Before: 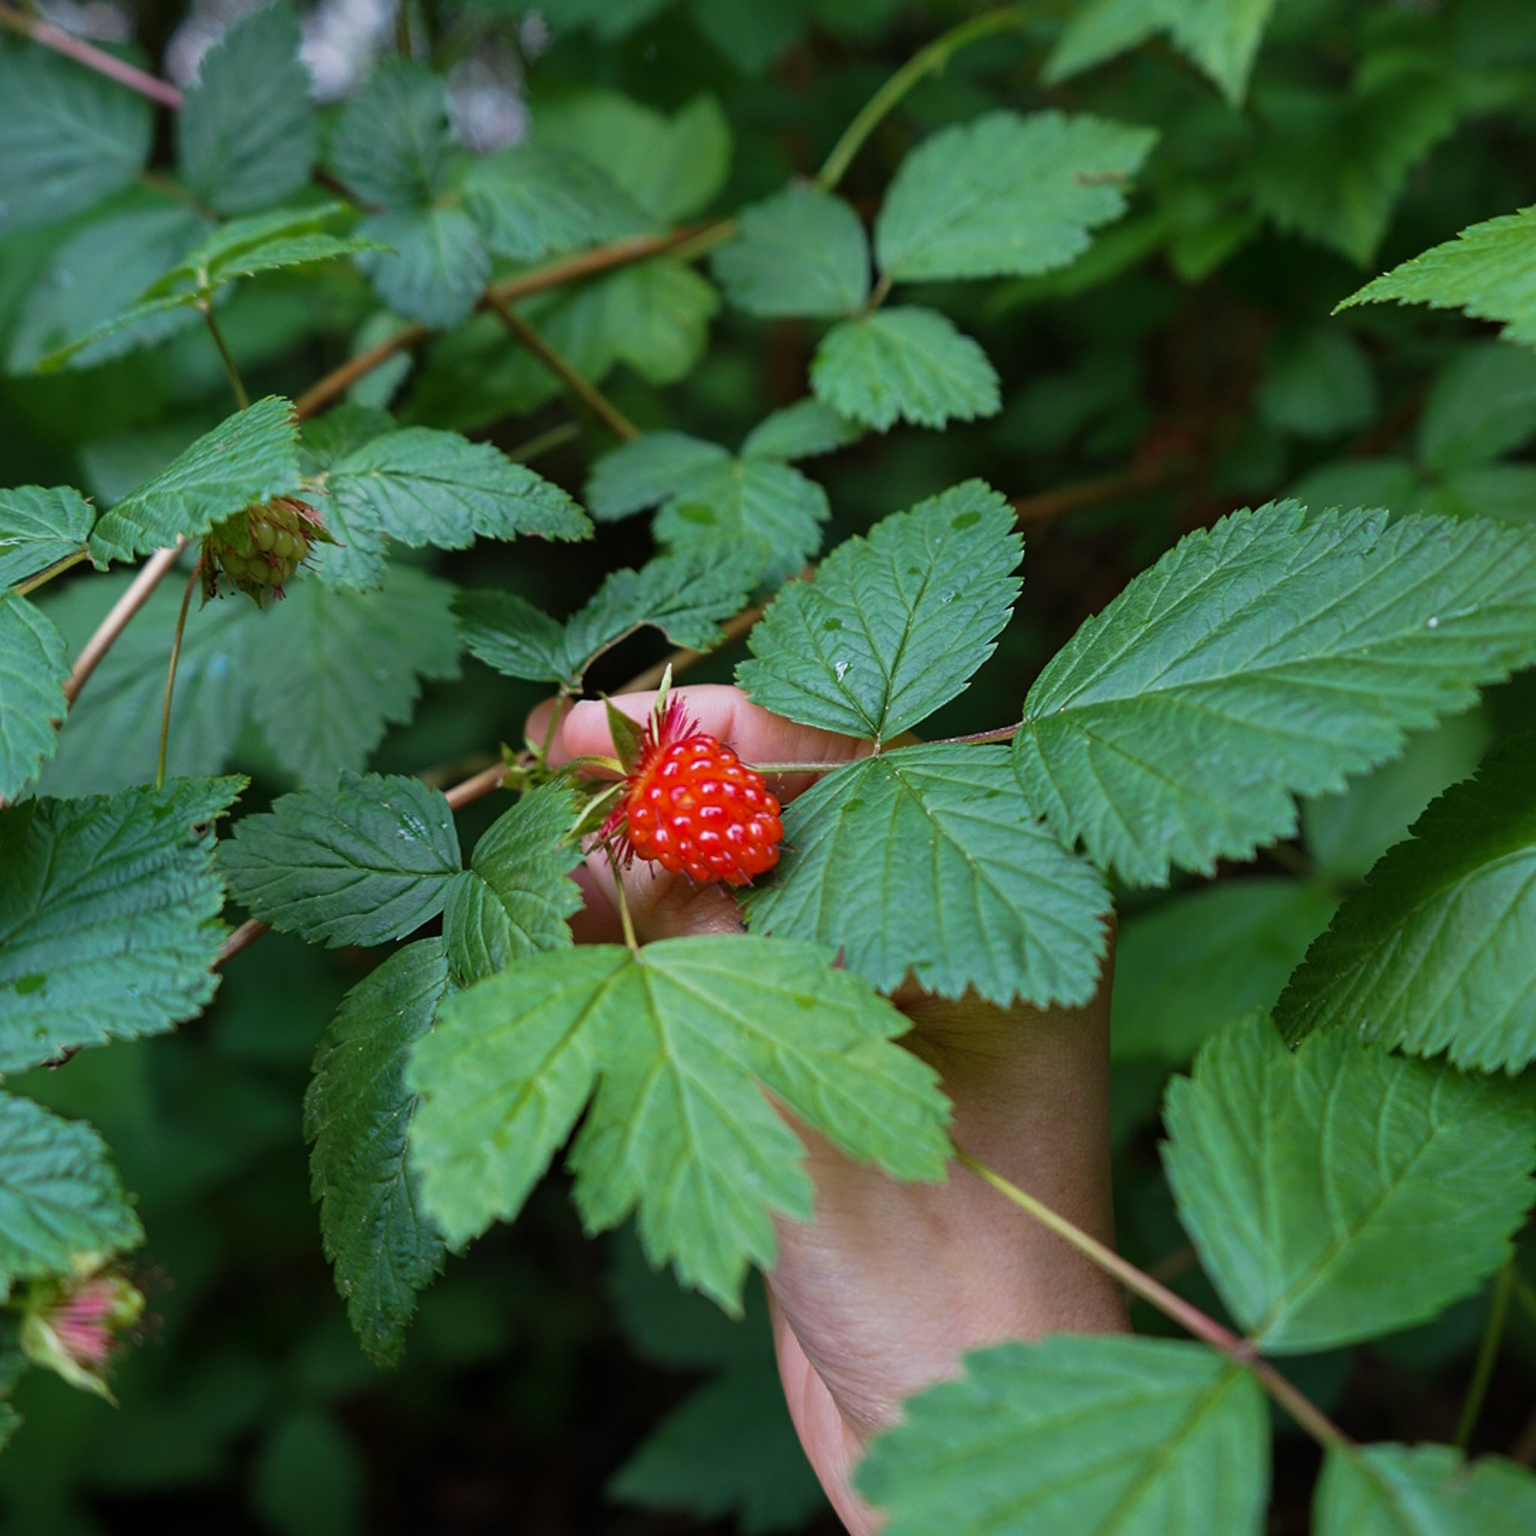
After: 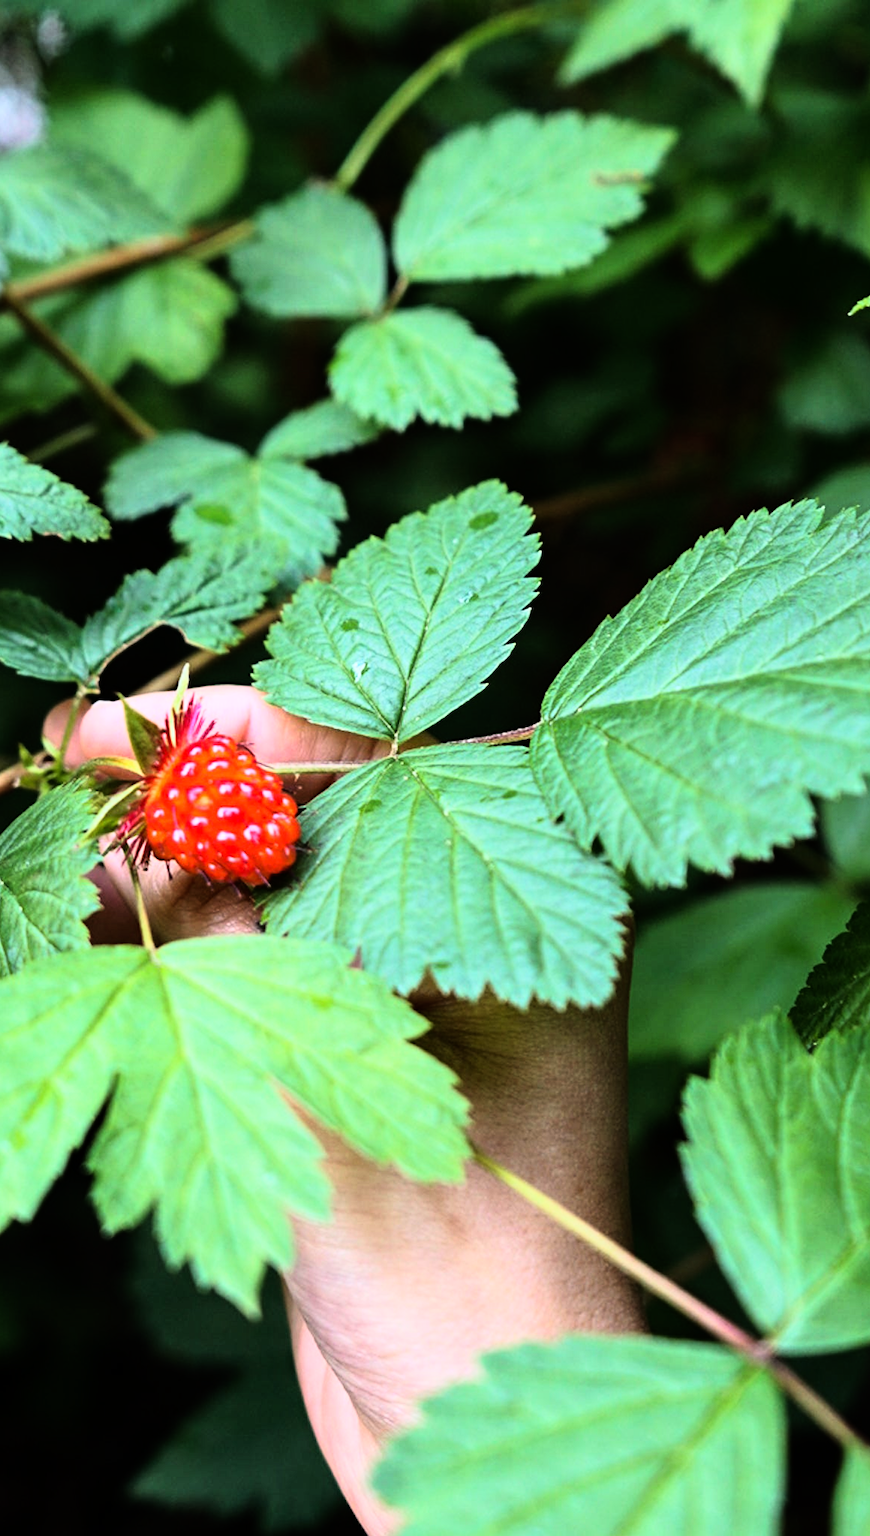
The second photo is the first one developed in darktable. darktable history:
crop: left 31.458%, top 0%, right 11.876%
rgb curve: curves: ch0 [(0, 0) (0.21, 0.15) (0.24, 0.21) (0.5, 0.75) (0.75, 0.96) (0.89, 0.99) (1, 1)]; ch1 [(0, 0.02) (0.21, 0.13) (0.25, 0.2) (0.5, 0.67) (0.75, 0.9) (0.89, 0.97) (1, 1)]; ch2 [(0, 0.02) (0.21, 0.13) (0.25, 0.2) (0.5, 0.67) (0.75, 0.9) (0.89, 0.97) (1, 1)], compensate middle gray true
